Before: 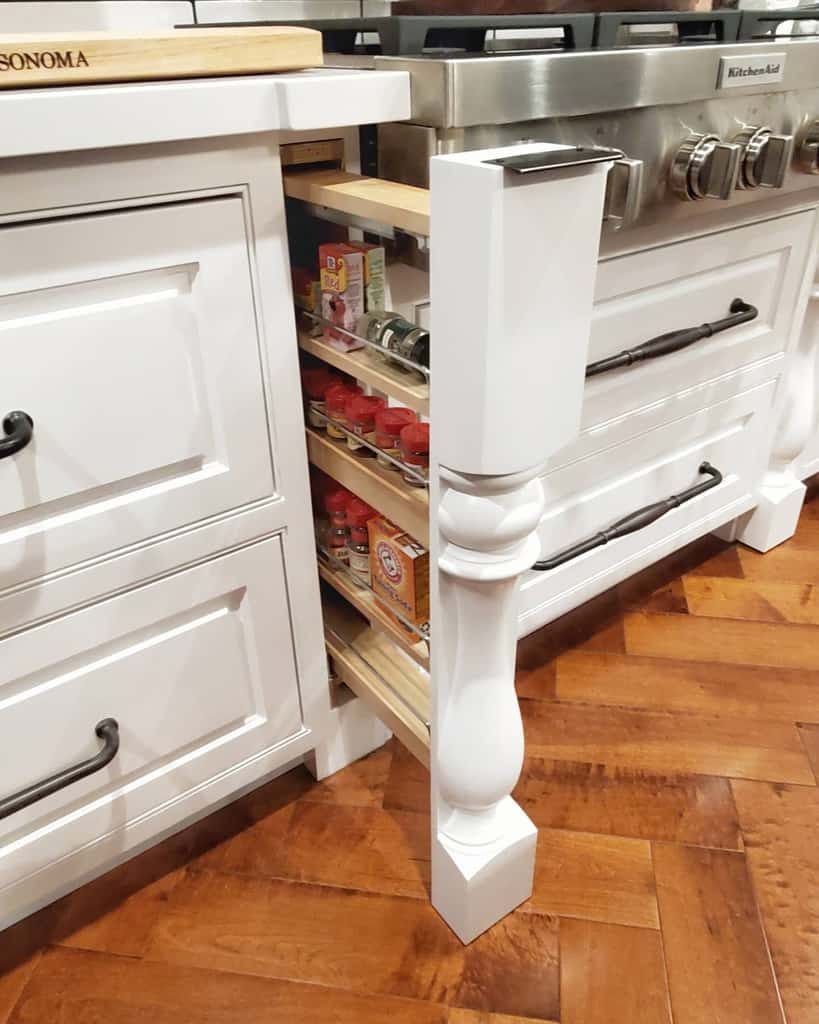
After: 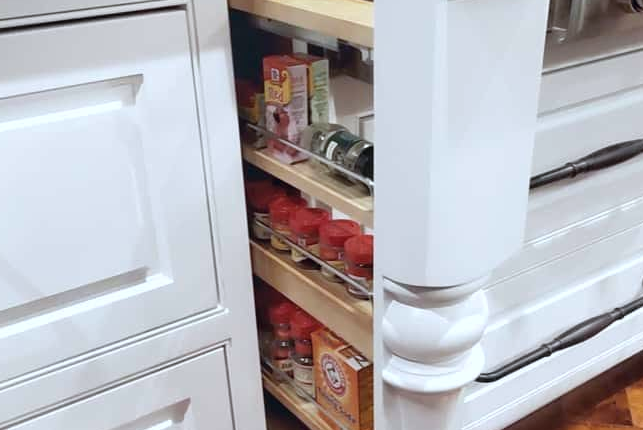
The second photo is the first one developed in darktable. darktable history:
color calibration: x 0.37, y 0.382, temperature 4315.49 K
color correction: highlights a* 0.493, highlights b* 2.73, shadows a* -0.818, shadows b* -4.58
crop: left 6.861%, top 18.436%, right 14.516%, bottom 39.503%
